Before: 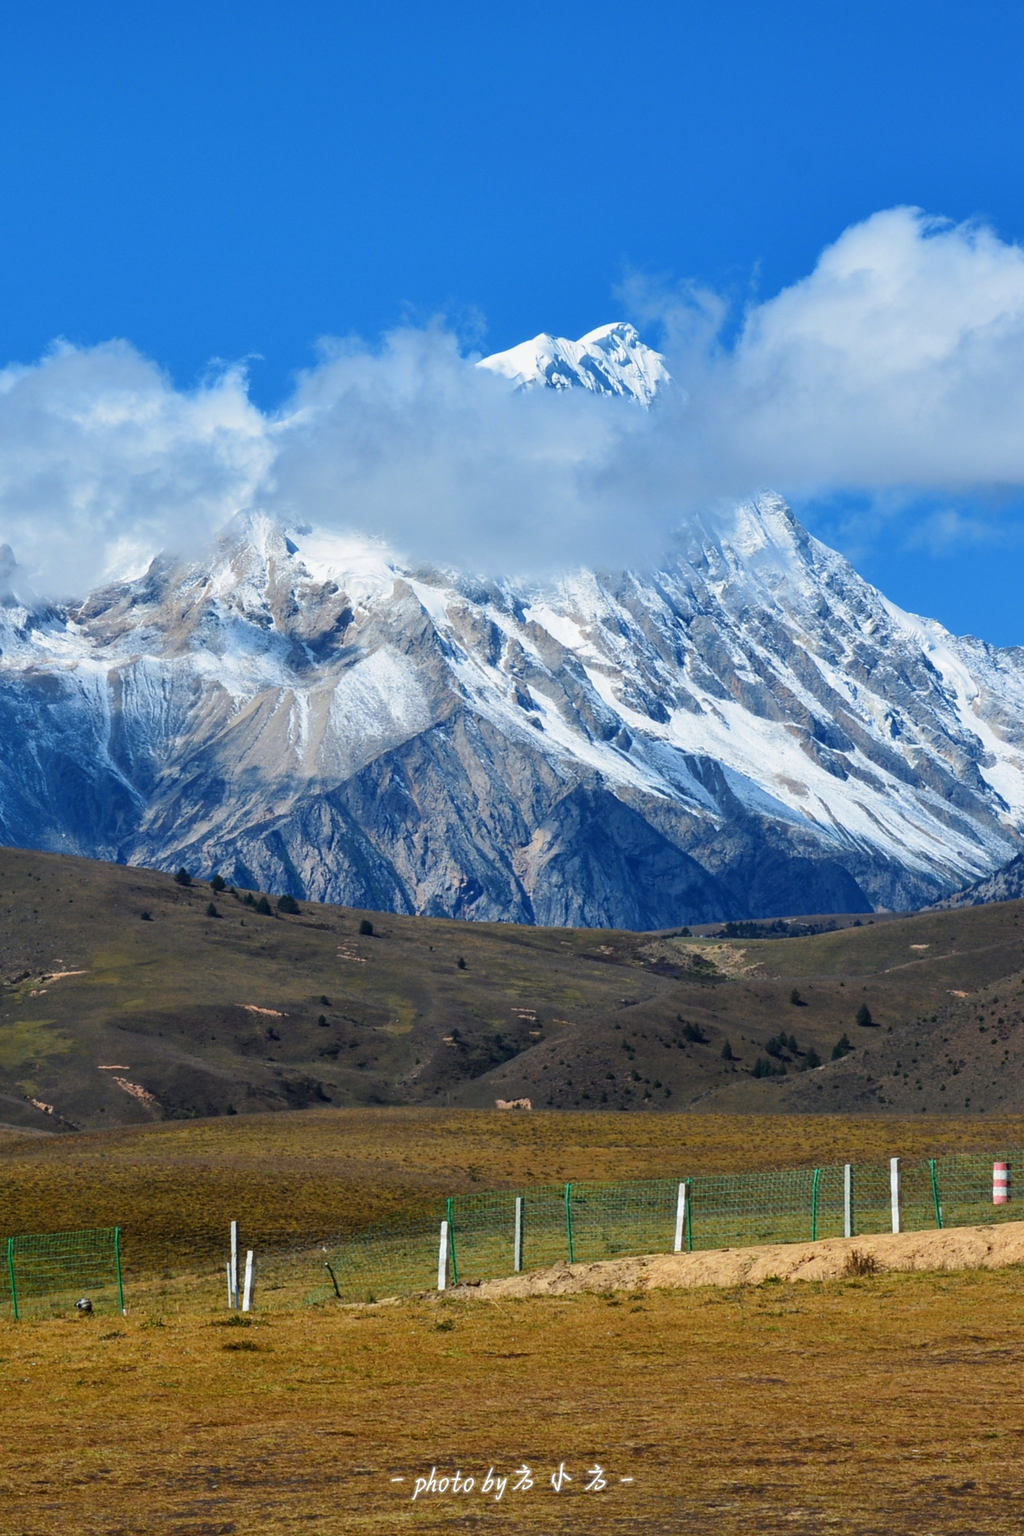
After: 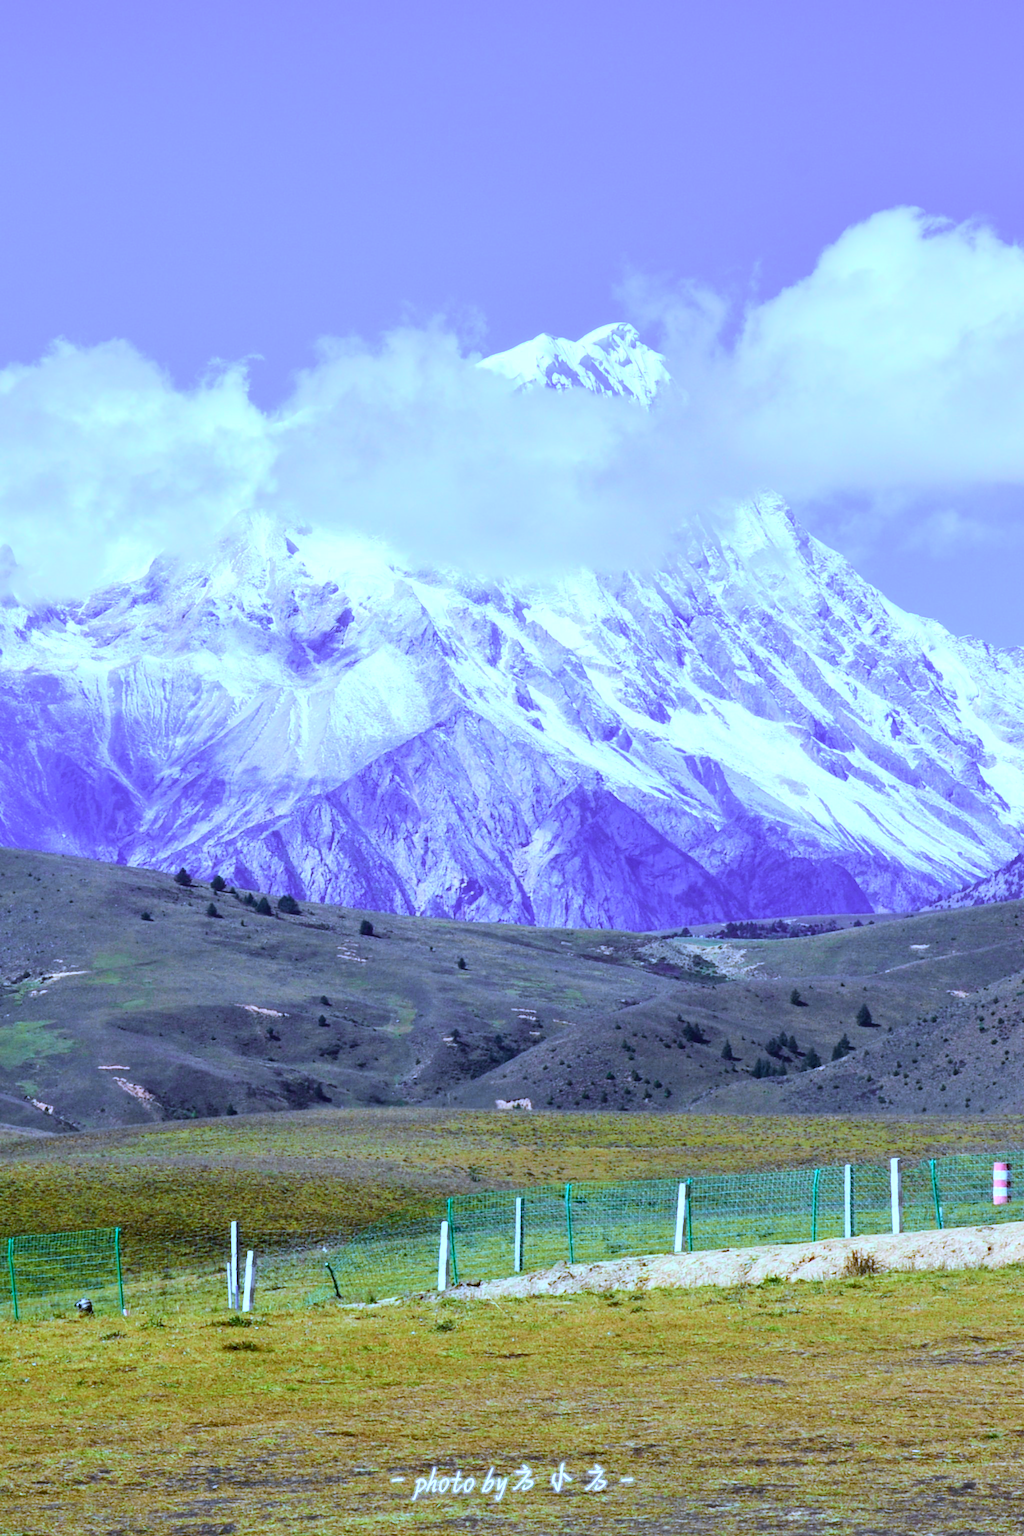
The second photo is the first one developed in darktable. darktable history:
exposure: exposure 0.6 EV, compensate highlight preservation false
white balance: red 0.766, blue 1.537
tone curve: curves: ch0 [(0, 0) (0.051, 0.047) (0.102, 0.099) (0.228, 0.275) (0.432, 0.535) (0.695, 0.778) (0.908, 0.946) (1, 1)]; ch1 [(0, 0) (0.339, 0.298) (0.402, 0.363) (0.453, 0.413) (0.485, 0.469) (0.494, 0.493) (0.504, 0.501) (0.525, 0.534) (0.563, 0.595) (0.597, 0.638) (1, 1)]; ch2 [(0, 0) (0.48, 0.48) (0.504, 0.5) (0.539, 0.554) (0.59, 0.63) (0.642, 0.684) (0.824, 0.815) (1, 1)], color space Lab, independent channels, preserve colors none
